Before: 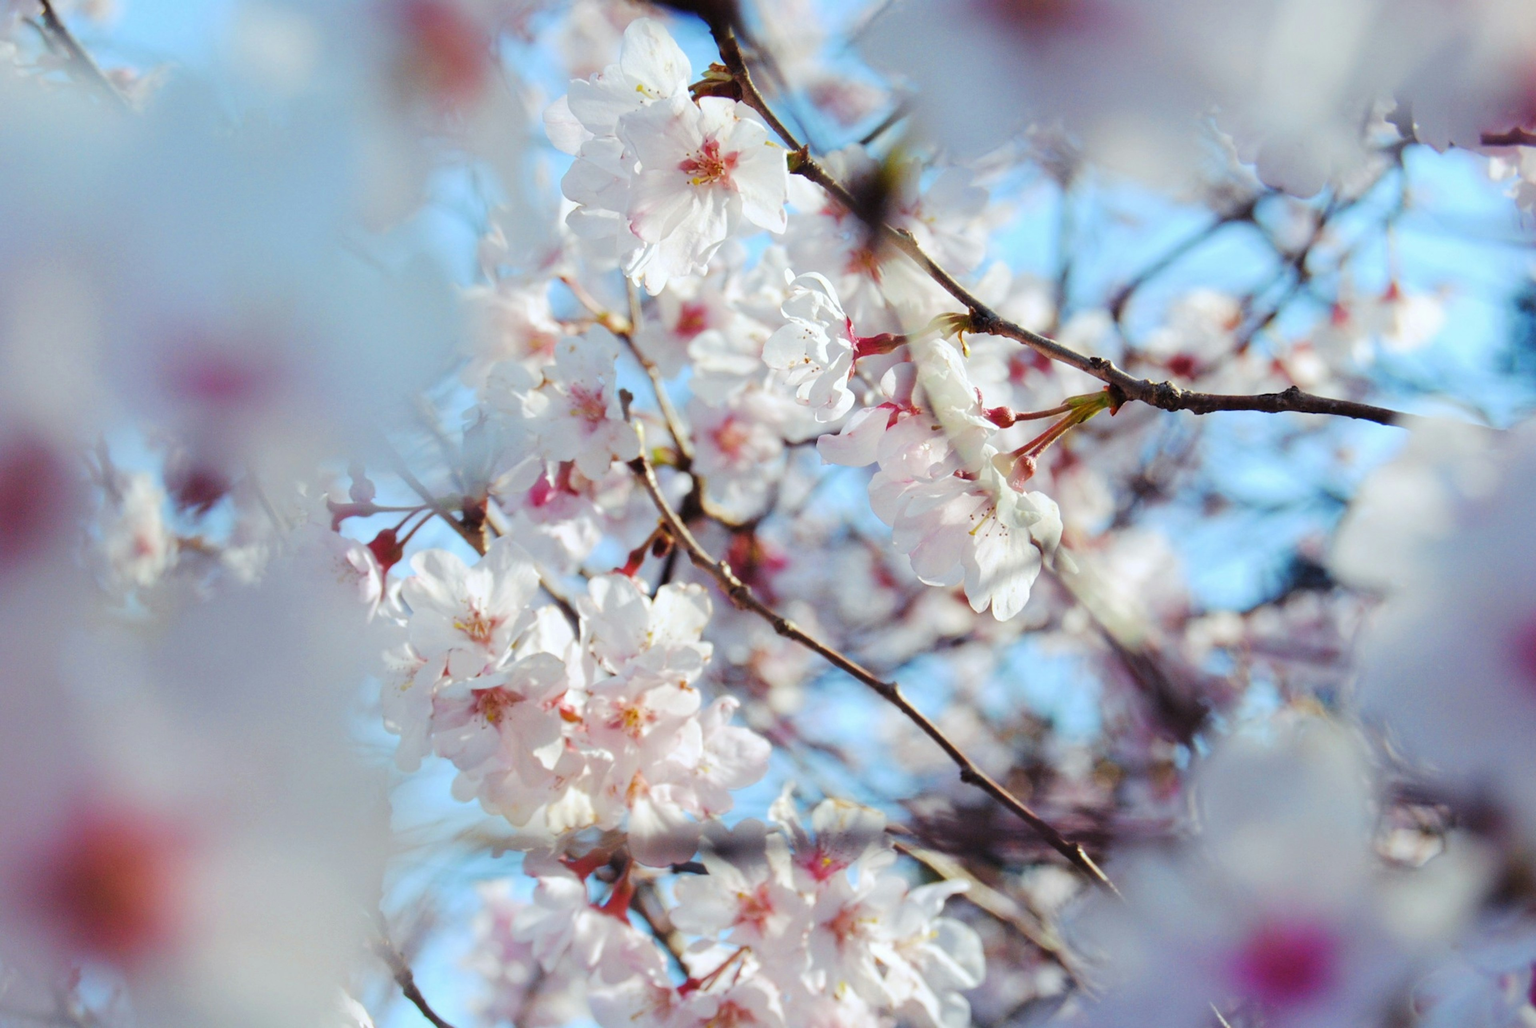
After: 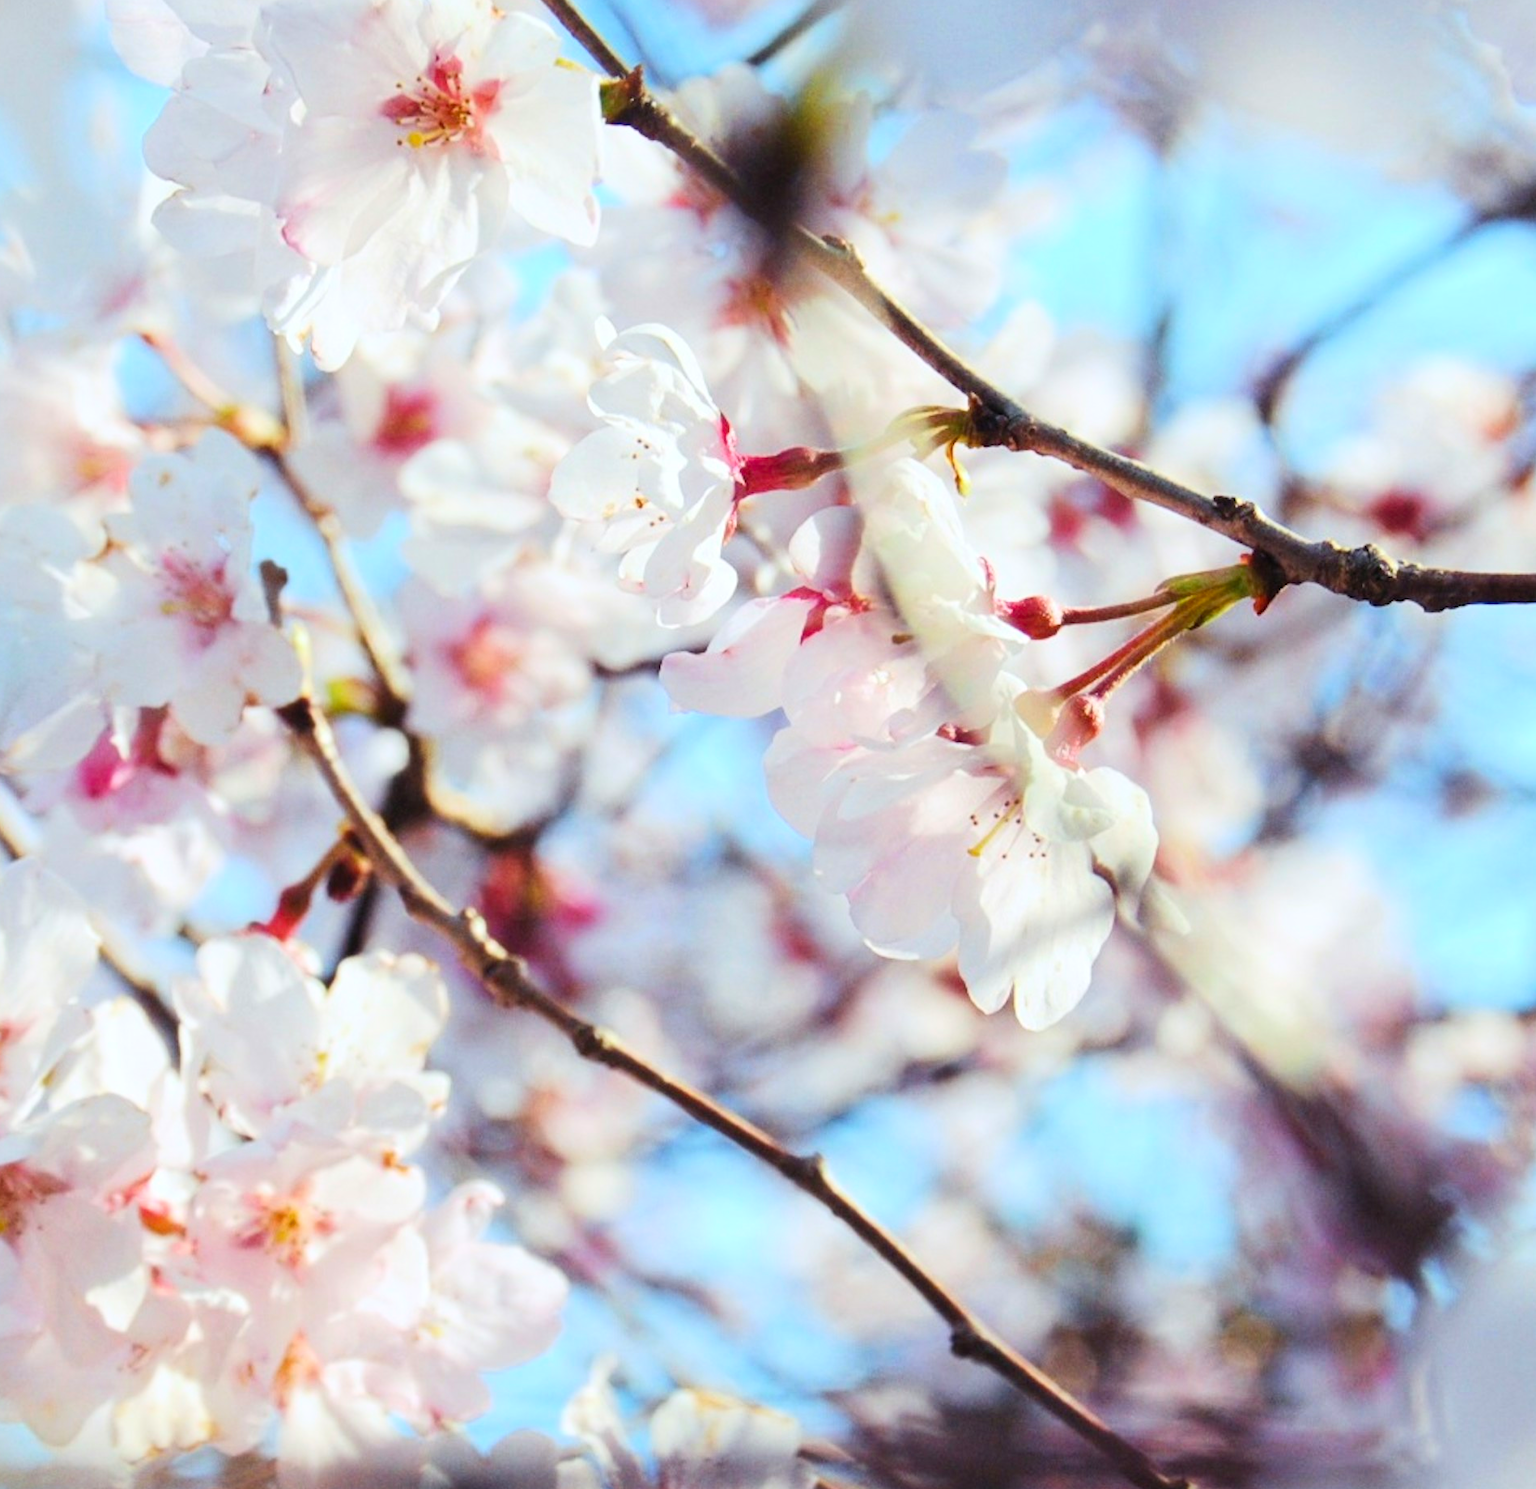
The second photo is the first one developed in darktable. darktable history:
contrast brightness saturation: contrast 0.196, brightness 0.156, saturation 0.223
crop: left 31.966%, top 10.943%, right 18.629%, bottom 17.475%
